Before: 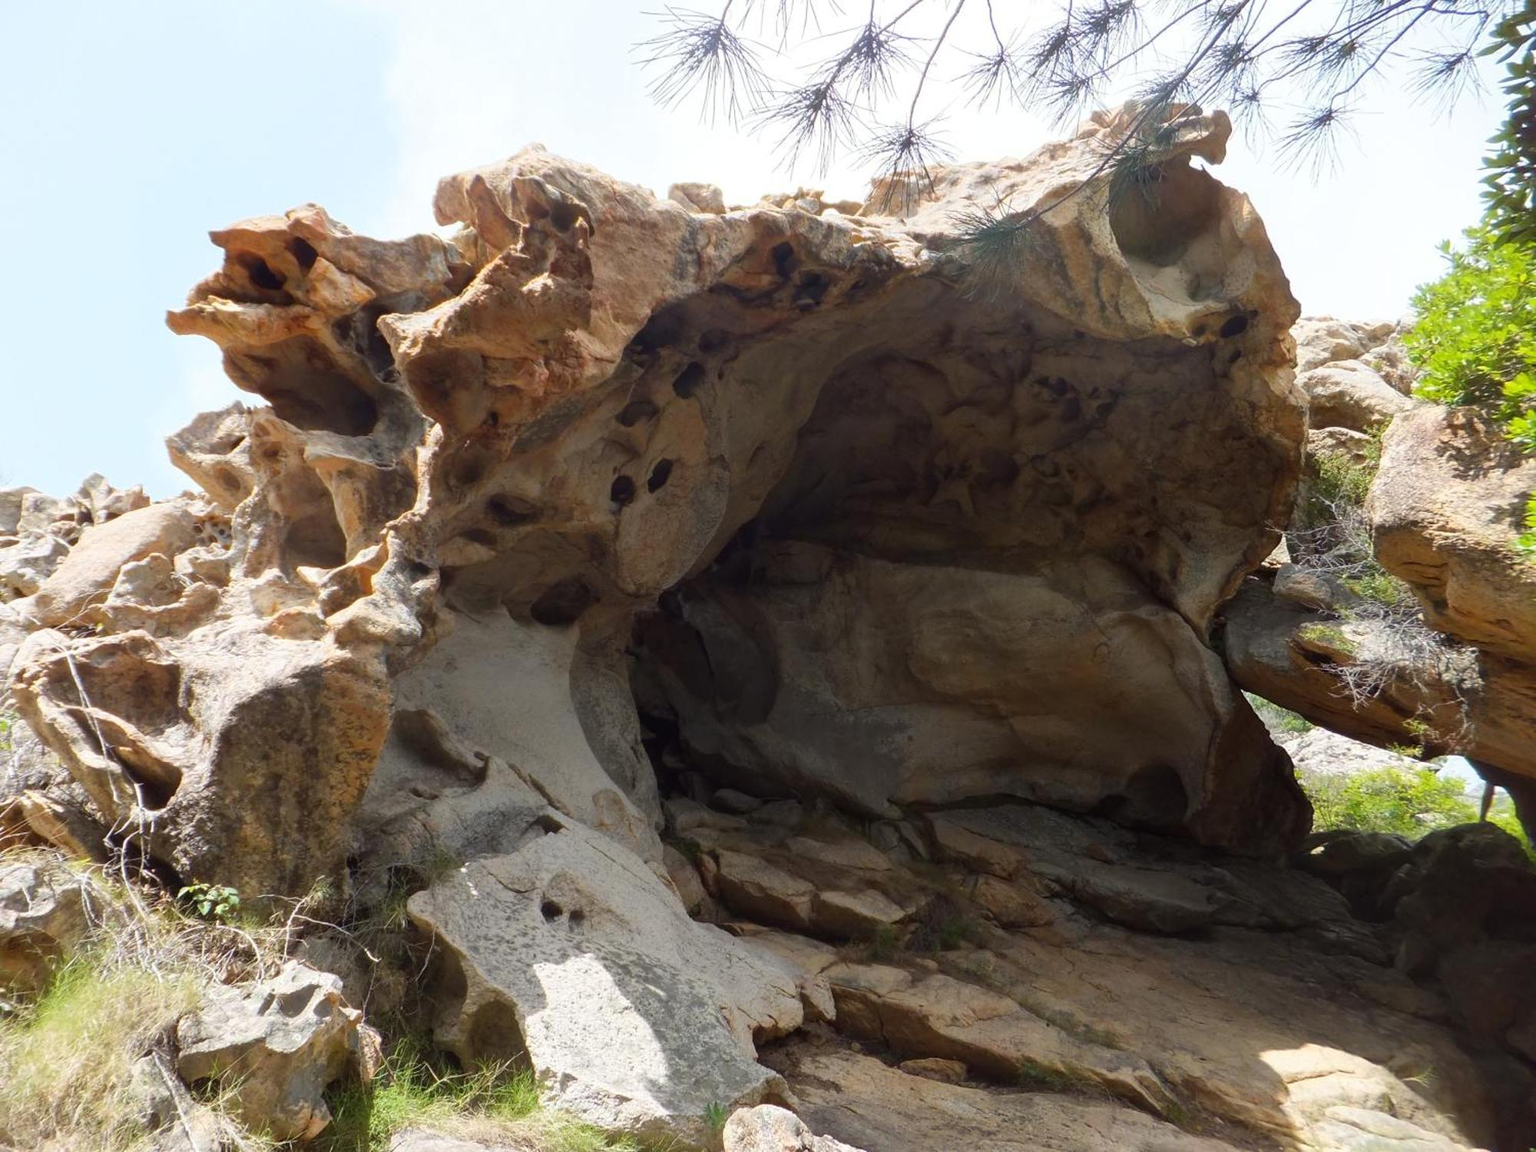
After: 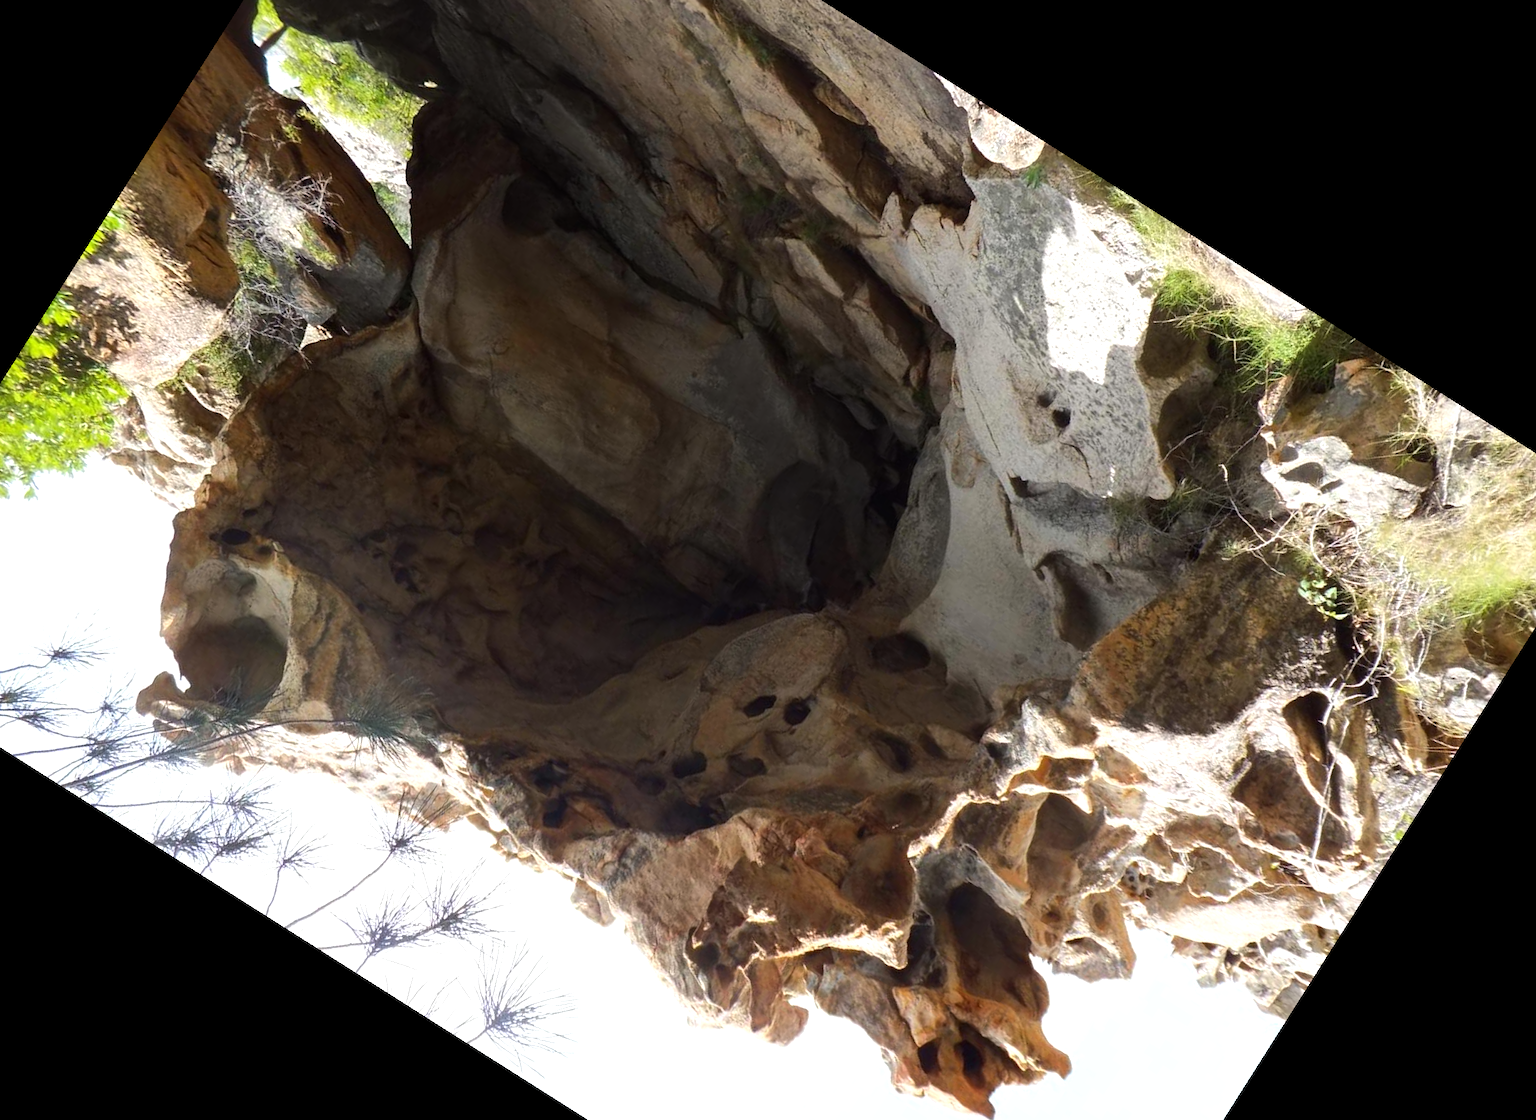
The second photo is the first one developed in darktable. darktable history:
tone equalizer: -8 EV -0.418 EV, -7 EV -0.388 EV, -6 EV -0.338 EV, -5 EV -0.257 EV, -3 EV 0.225 EV, -2 EV 0.318 EV, -1 EV 0.388 EV, +0 EV 0.428 EV, edges refinement/feathering 500, mask exposure compensation -1.57 EV, preserve details no
crop and rotate: angle 147.63°, left 9.209%, top 15.633%, right 4.357%, bottom 17.117%
